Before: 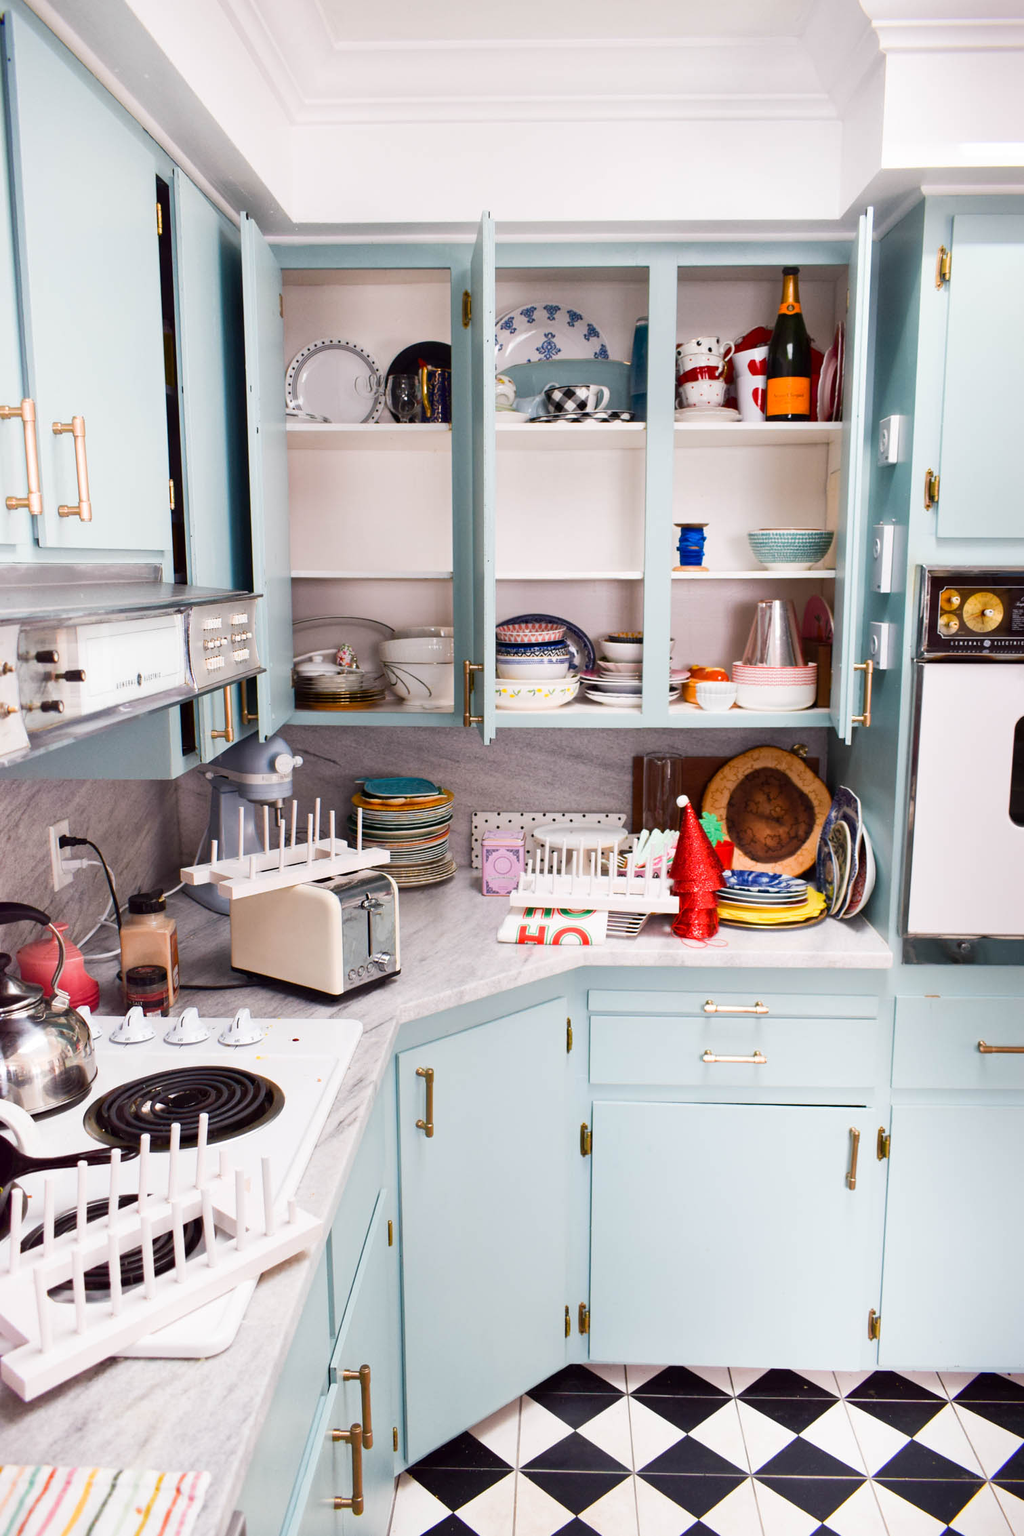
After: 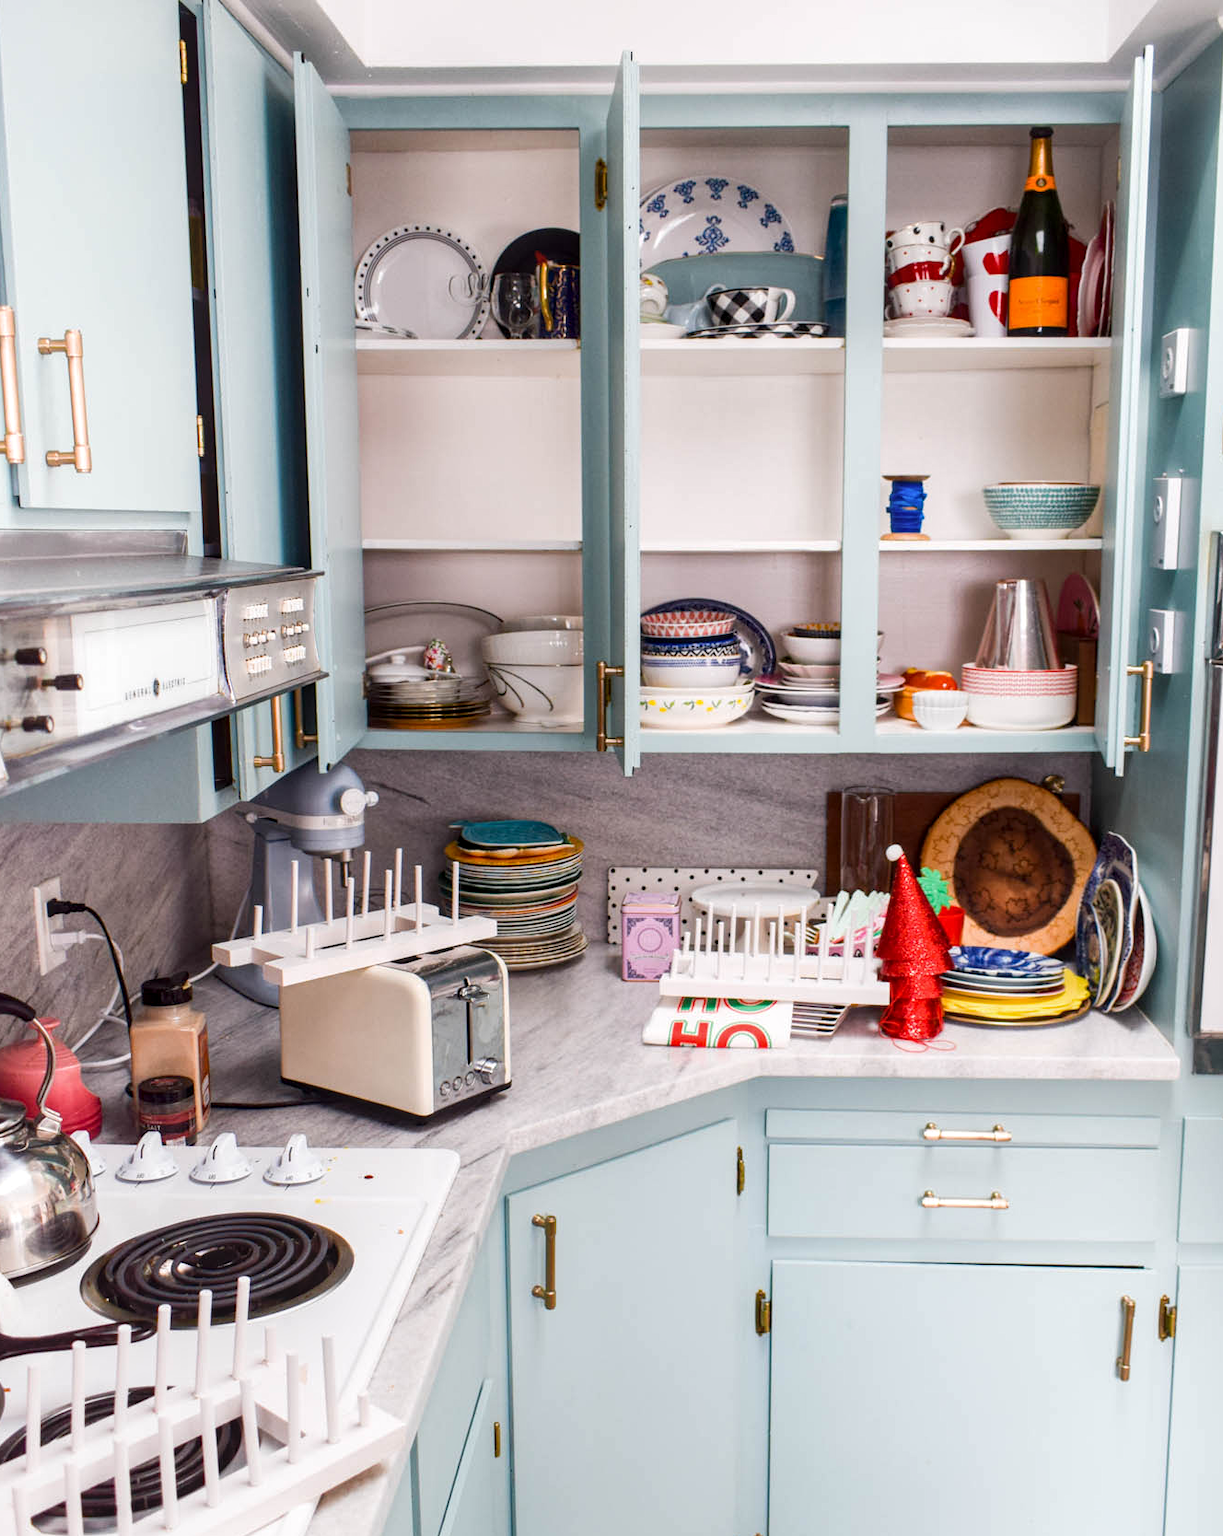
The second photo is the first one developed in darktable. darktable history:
local contrast: on, module defaults
crop and rotate: left 2.425%, top 11.305%, right 9.6%, bottom 15.08%
